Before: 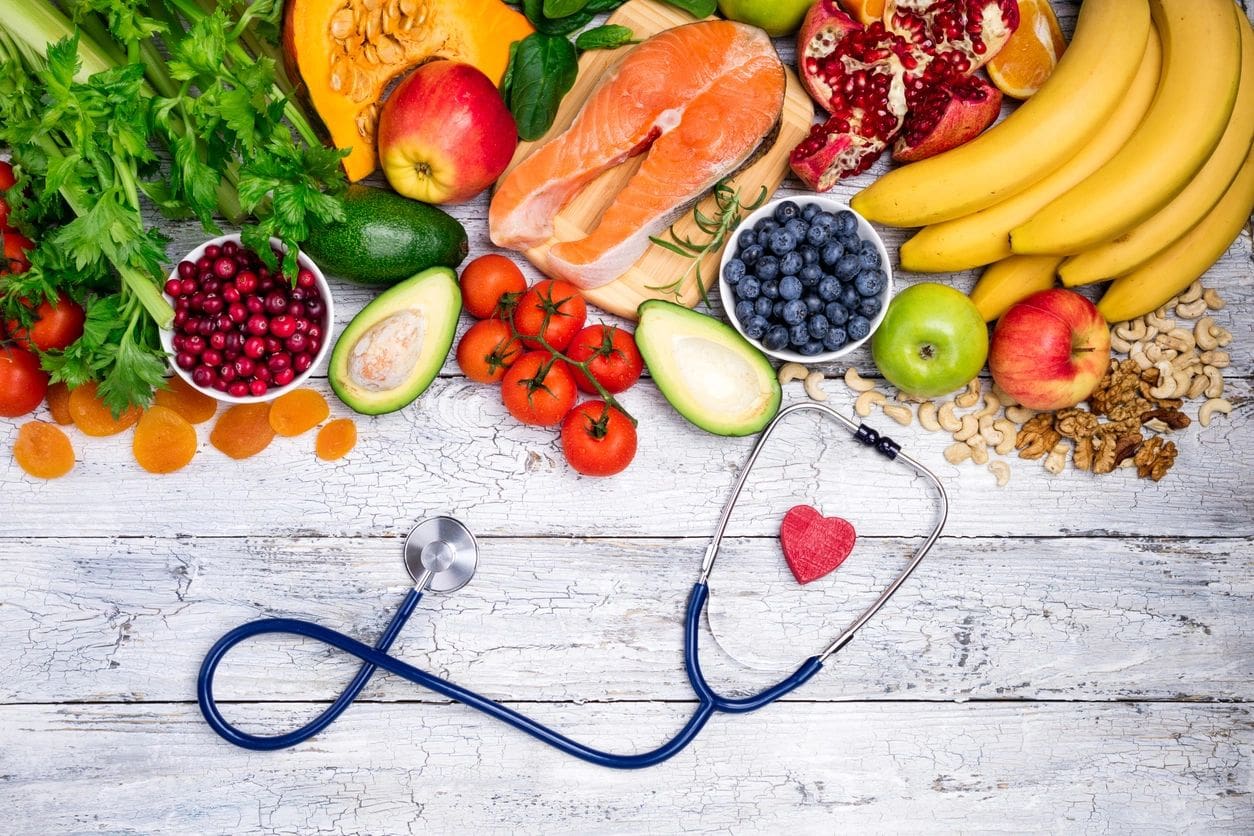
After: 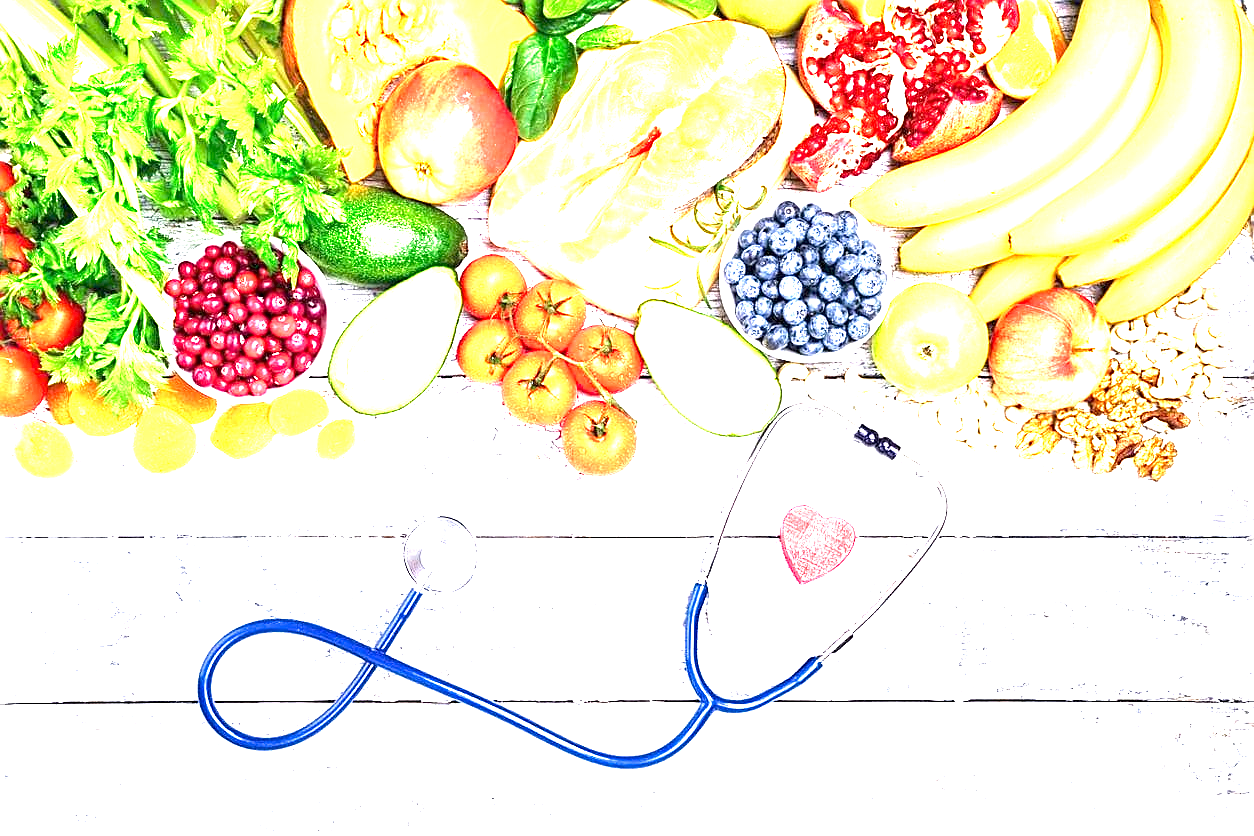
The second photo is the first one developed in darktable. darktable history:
sharpen: on, module defaults
exposure: exposure 3.068 EV, compensate exposure bias true, compensate highlight preservation false
velvia: strength 6.22%
